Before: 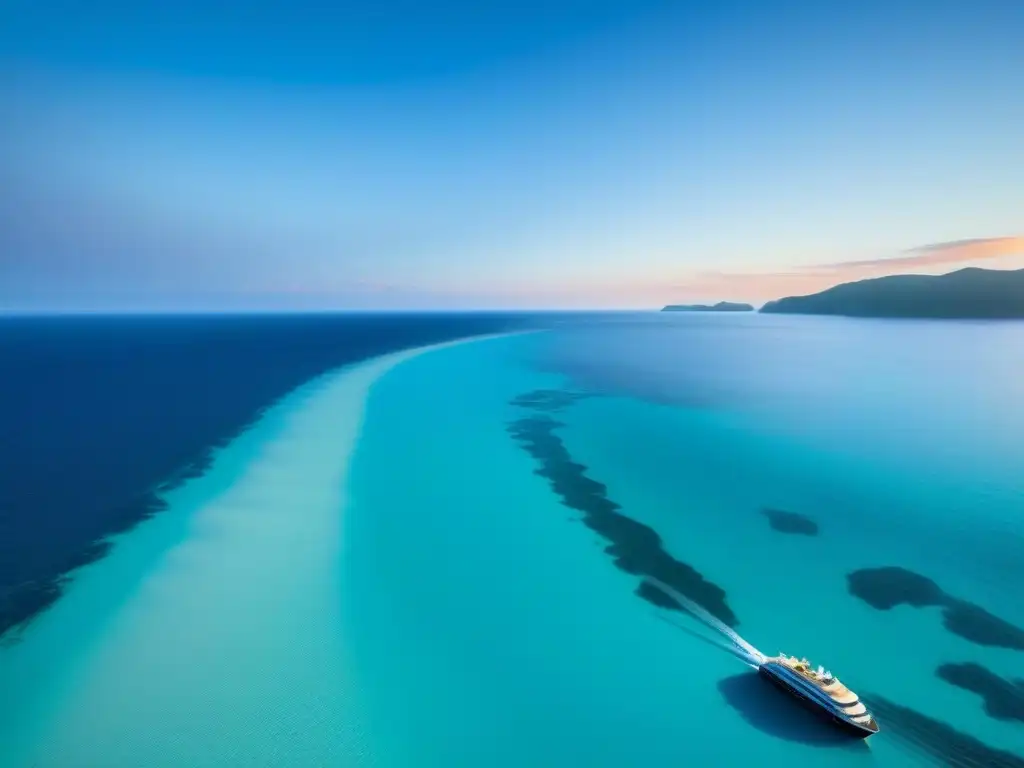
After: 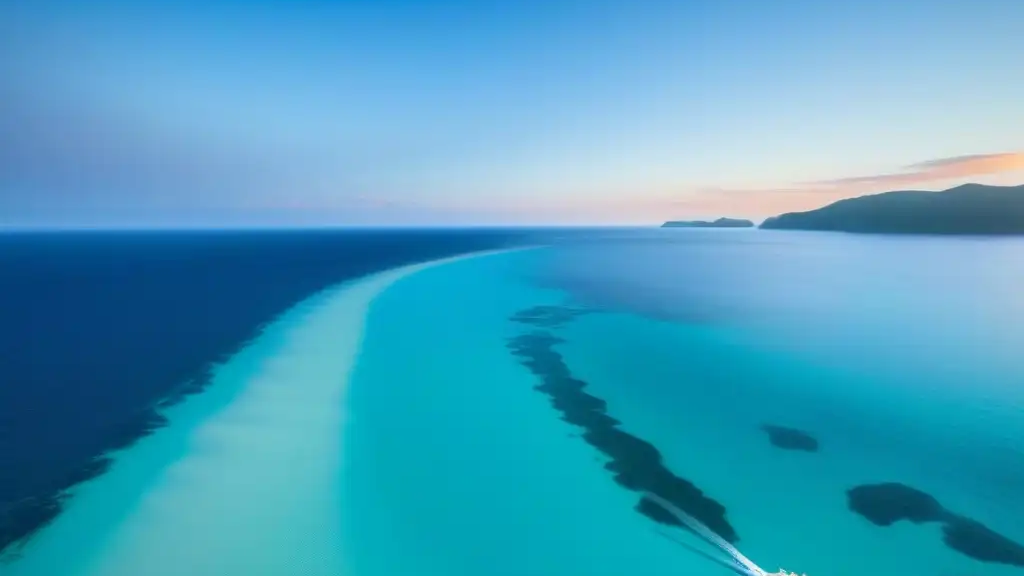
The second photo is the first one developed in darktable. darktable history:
crop: top 11.03%, bottom 13.925%
